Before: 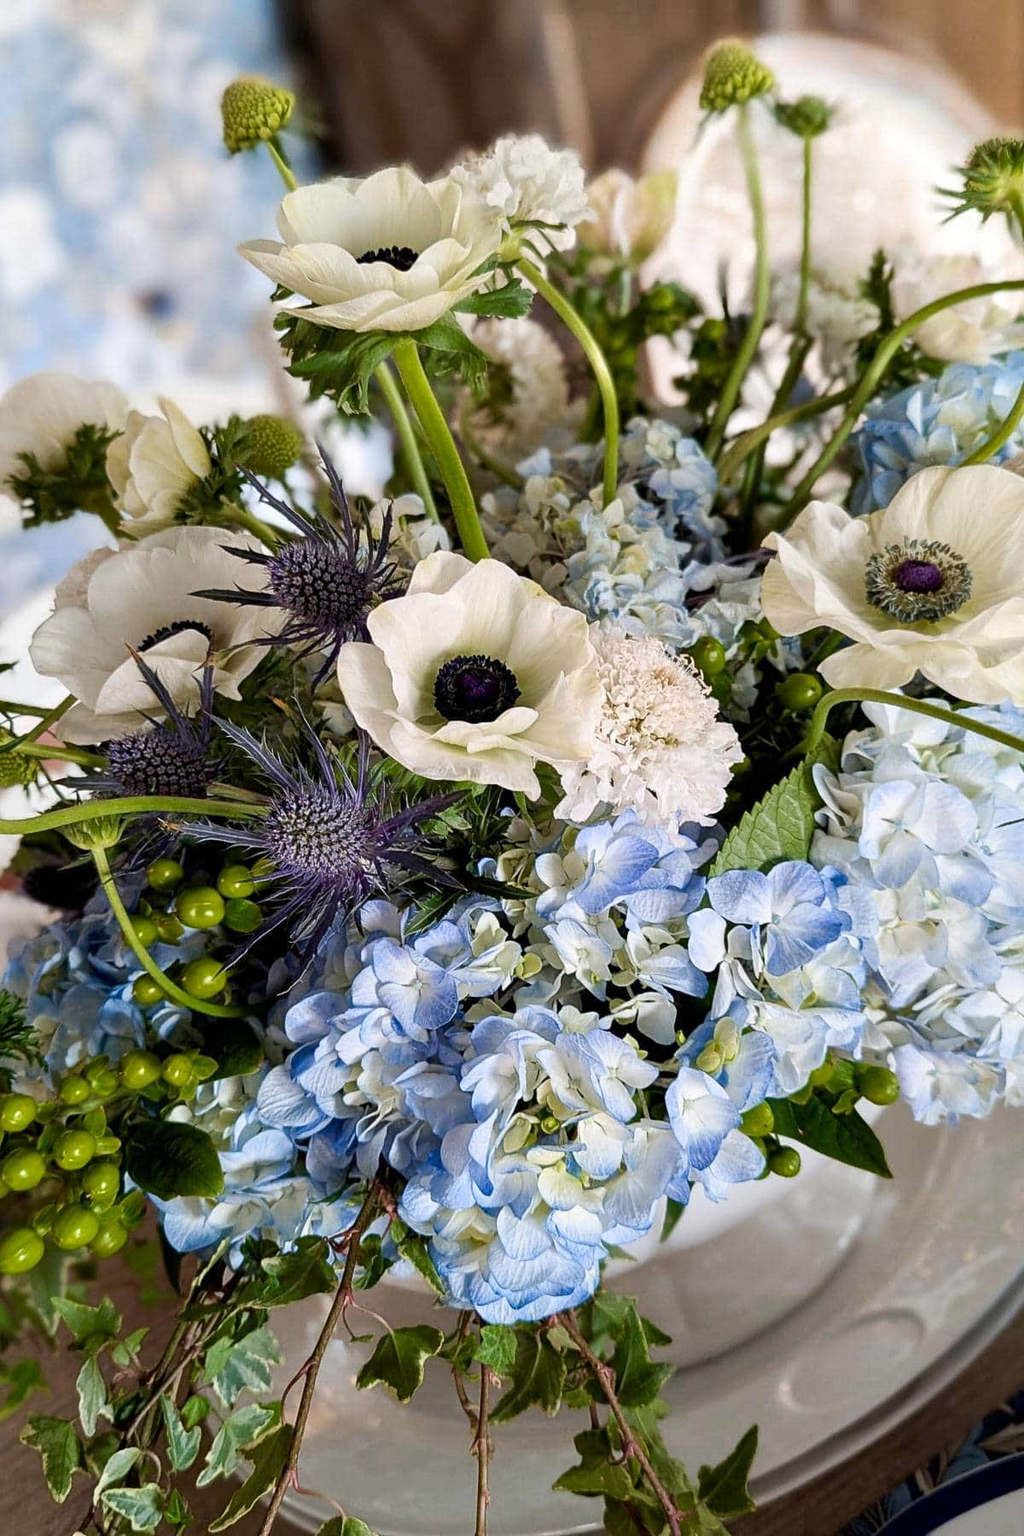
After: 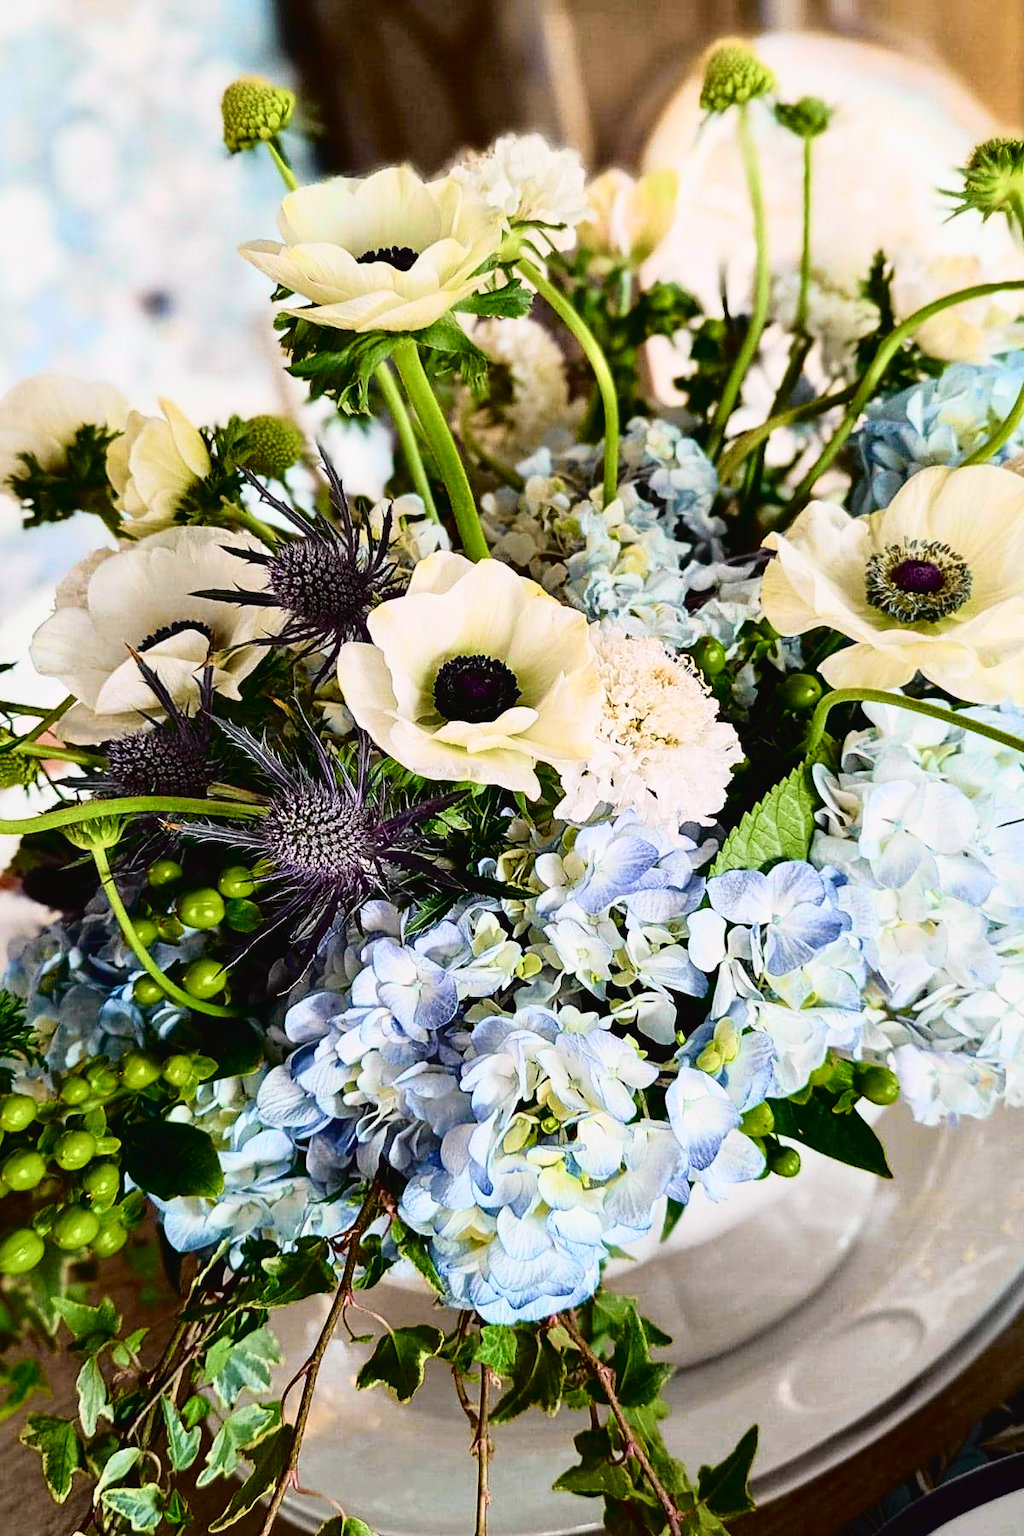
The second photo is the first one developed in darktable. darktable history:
tone curve: curves: ch0 [(0, 0.022) (0.177, 0.086) (0.392, 0.438) (0.704, 0.844) (0.858, 0.938) (1, 0.981)]; ch1 [(0, 0) (0.402, 0.36) (0.476, 0.456) (0.498, 0.497) (0.518, 0.521) (0.58, 0.598) (0.619, 0.65) (0.692, 0.737) (1, 1)]; ch2 [(0, 0) (0.415, 0.438) (0.483, 0.499) (0.503, 0.503) (0.526, 0.532) (0.563, 0.604) (0.626, 0.697) (0.699, 0.753) (0.997, 0.858)], color space Lab, independent channels
